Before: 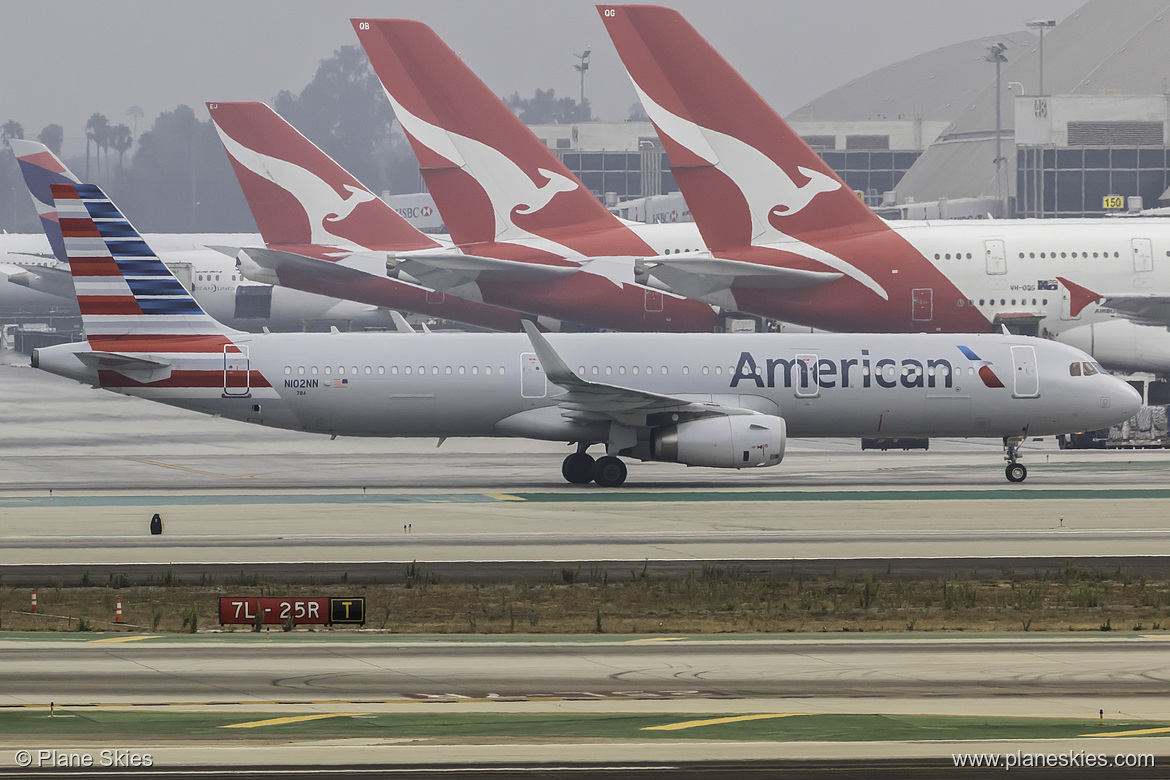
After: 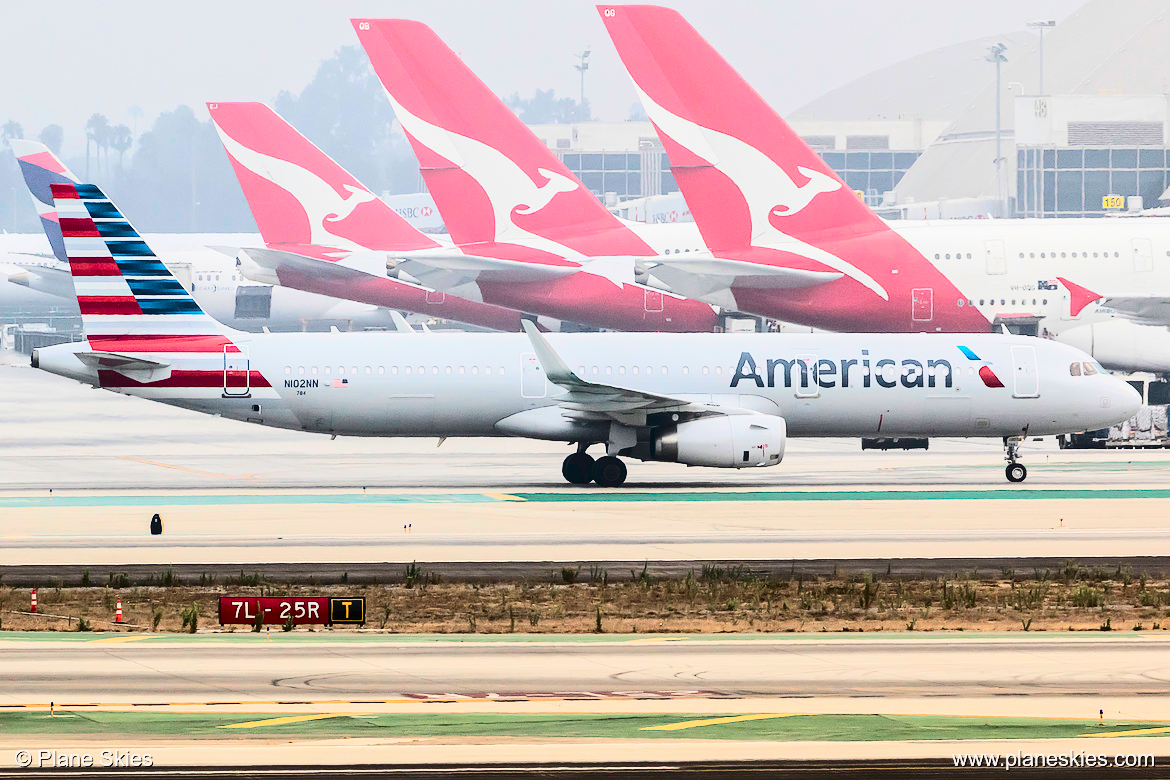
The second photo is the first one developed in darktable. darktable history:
contrast brightness saturation: contrast 0.32, brightness -0.08, saturation 0.17
rgb curve: curves: ch0 [(0, 0) (0.284, 0.292) (0.505, 0.644) (1, 1)]; ch1 [(0, 0) (0.284, 0.292) (0.505, 0.644) (1, 1)]; ch2 [(0, 0) (0.284, 0.292) (0.505, 0.644) (1, 1)], compensate middle gray true
